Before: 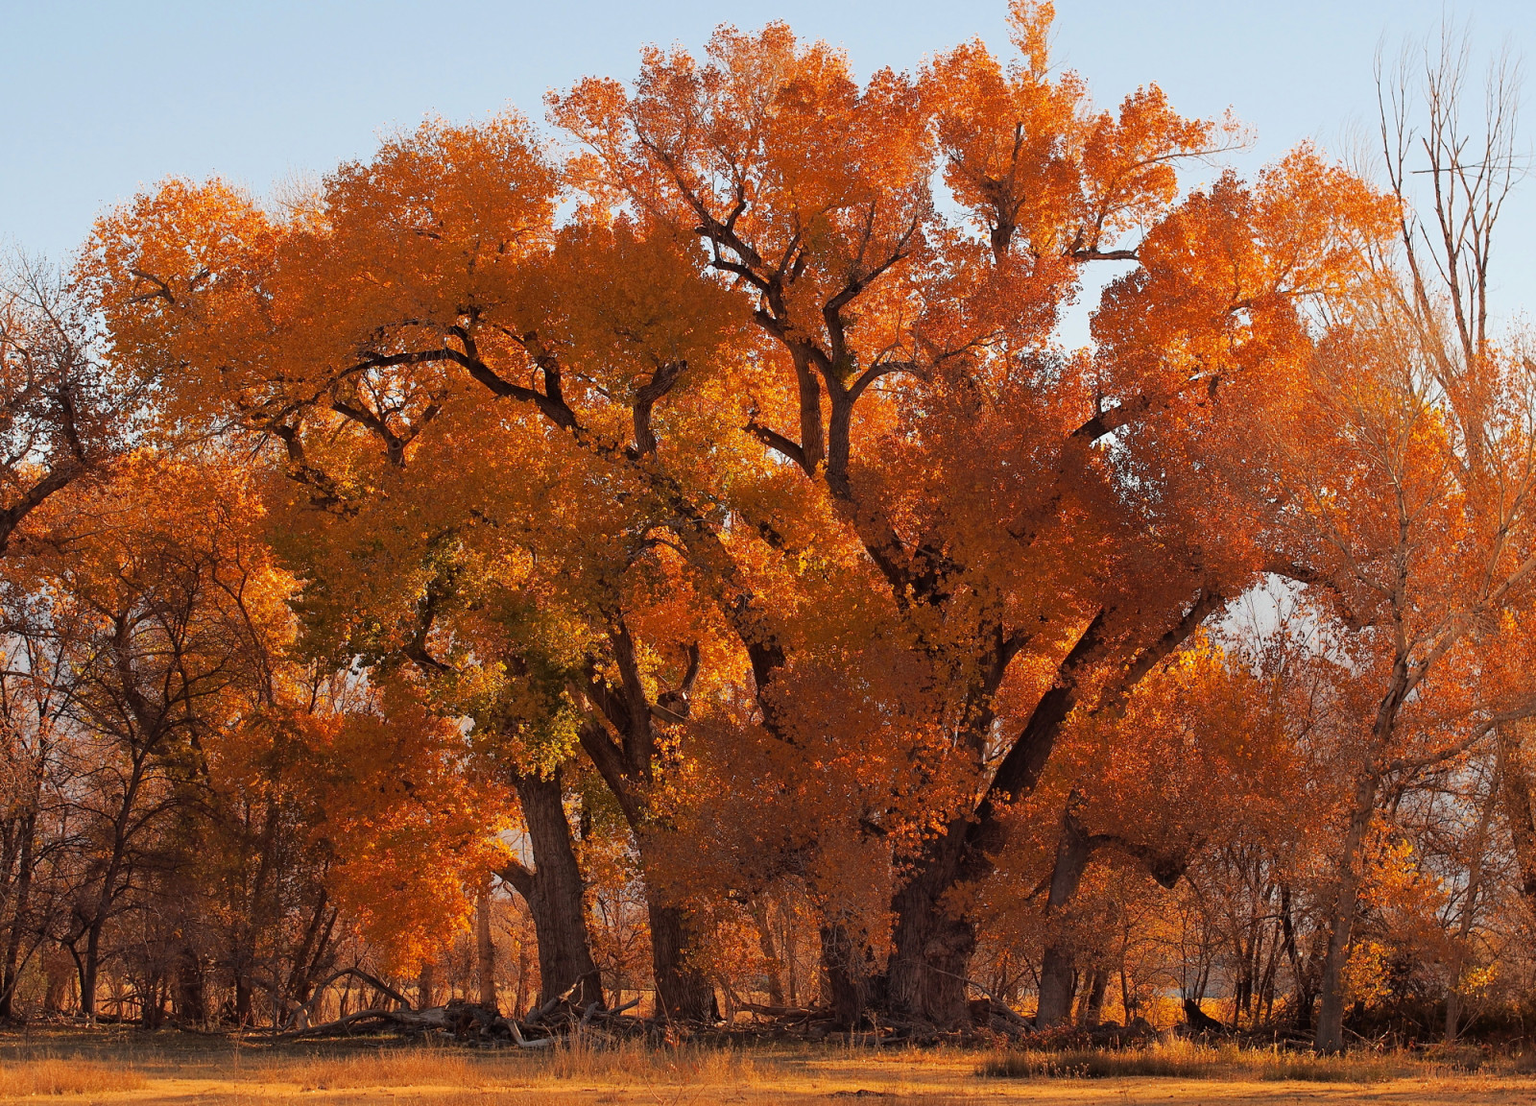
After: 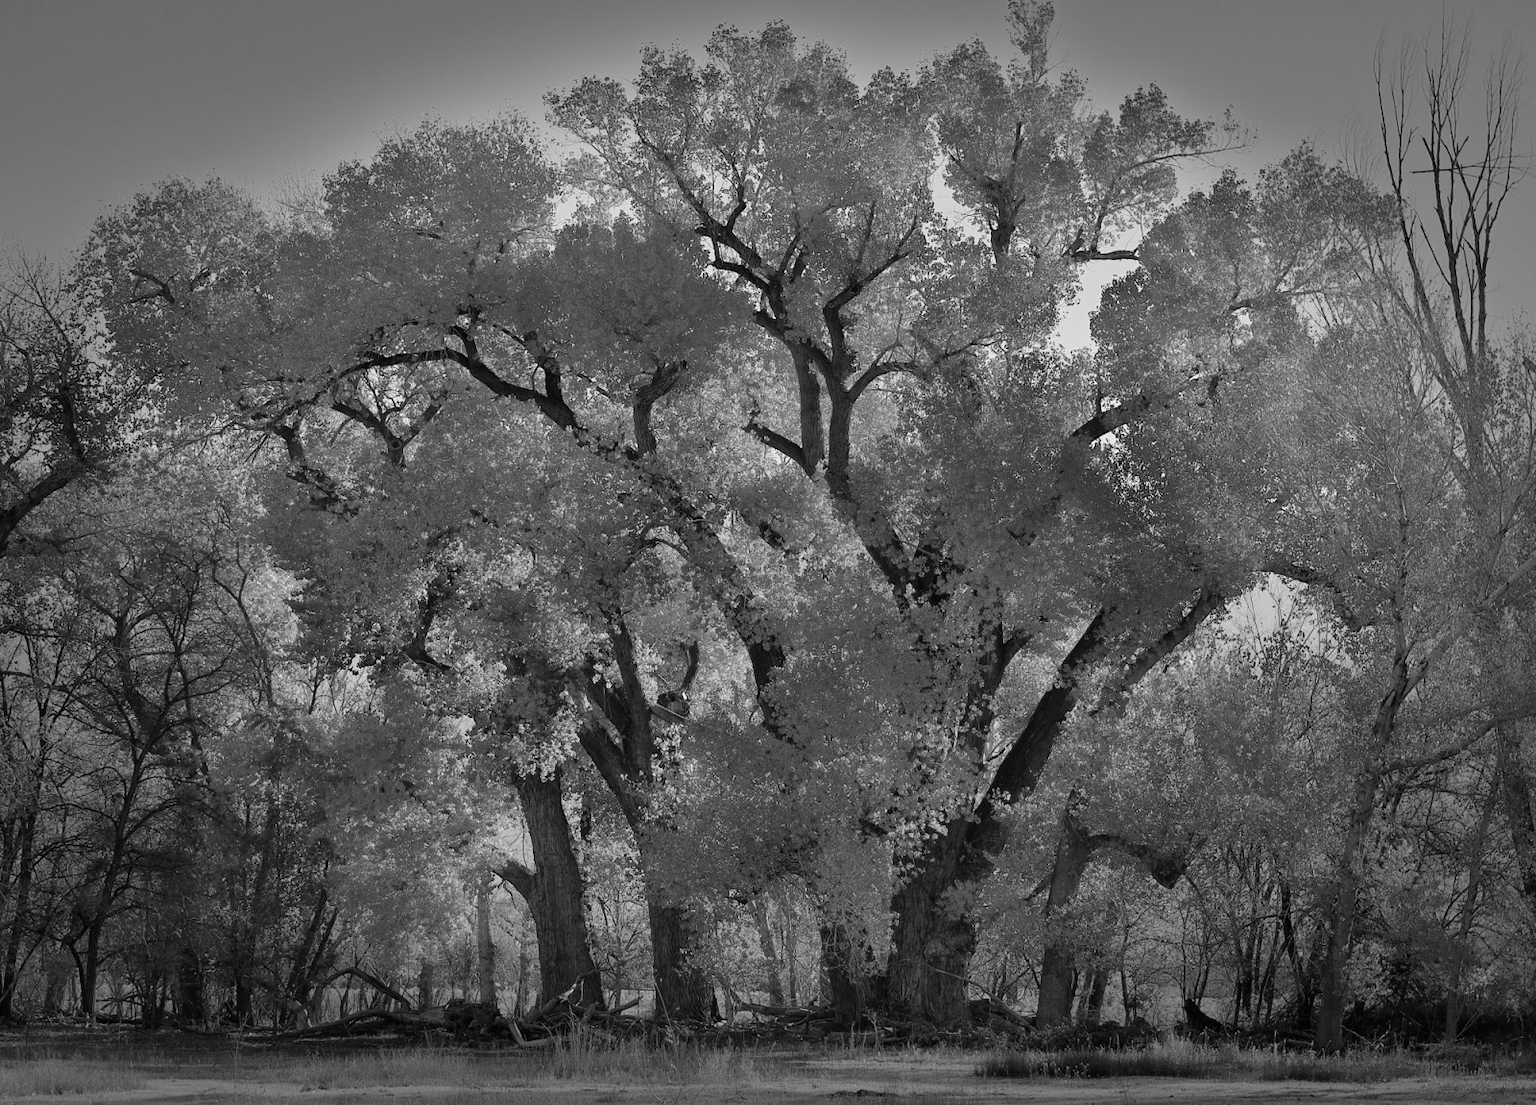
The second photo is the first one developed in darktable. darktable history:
vignetting: fall-off start 66.7%, fall-off radius 39.74%, brightness -0.576, saturation -0.258, automatic ratio true, width/height ratio 0.671, dithering 16-bit output
shadows and highlights: shadows 60, soften with gaussian
monochrome: a 26.22, b 42.67, size 0.8
